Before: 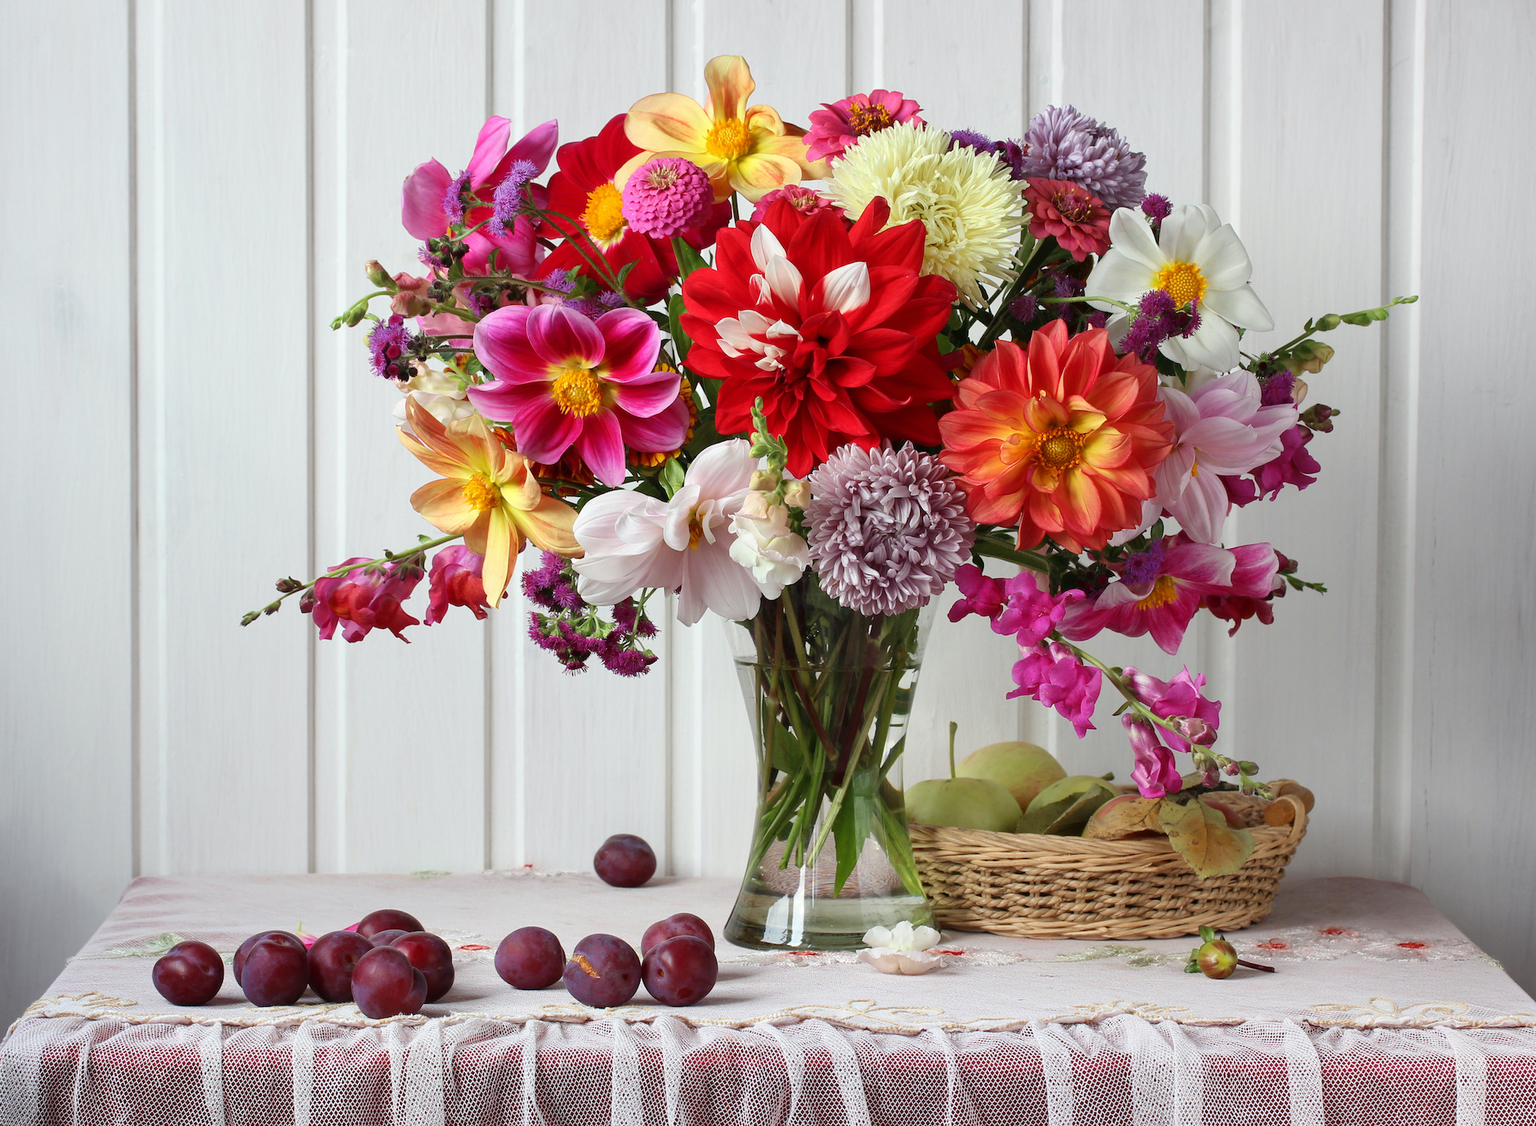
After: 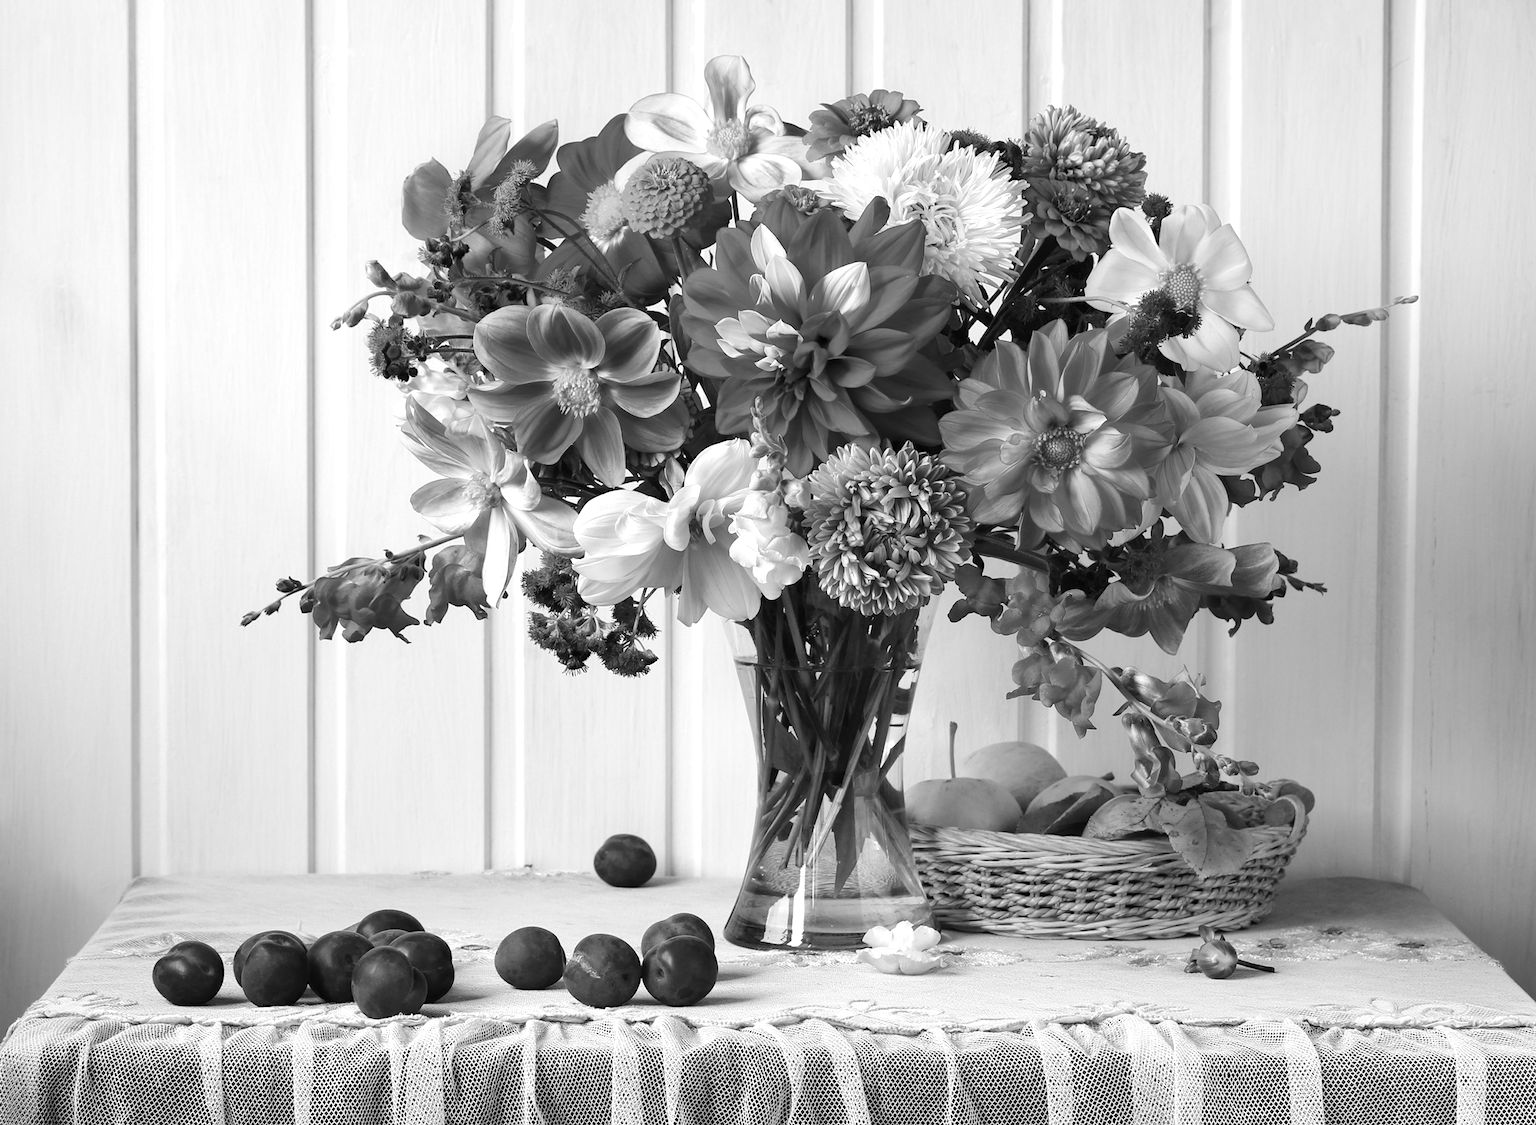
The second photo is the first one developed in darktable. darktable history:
monochrome: a -6.99, b 35.61, size 1.4
tone equalizer: -8 EV -0.417 EV, -7 EV -0.389 EV, -6 EV -0.333 EV, -5 EV -0.222 EV, -3 EV 0.222 EV, -2 EV 0.333 EV, -1 EV 0.389 EV, +0 EV 0.417 EV, edges refinement/feathering 500, mask exposure compensation -1.57 EV, preserve details no
